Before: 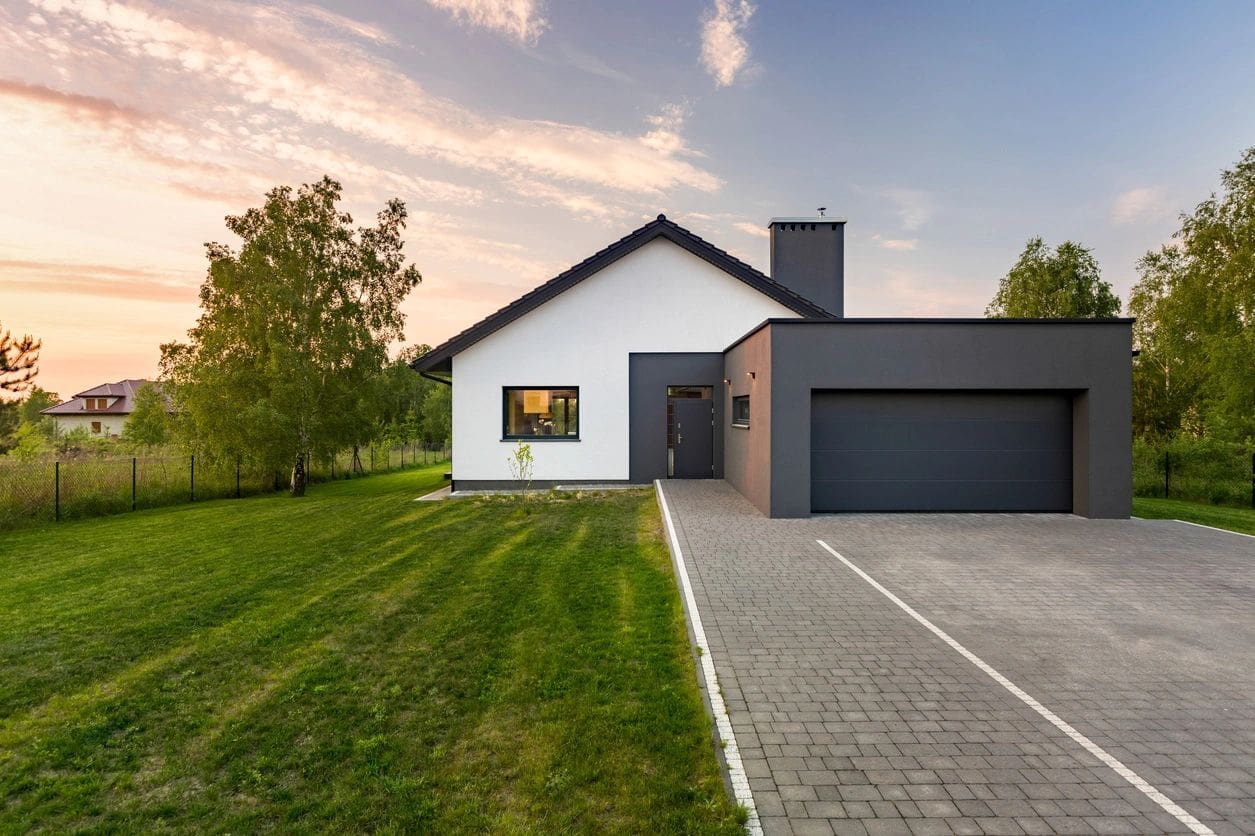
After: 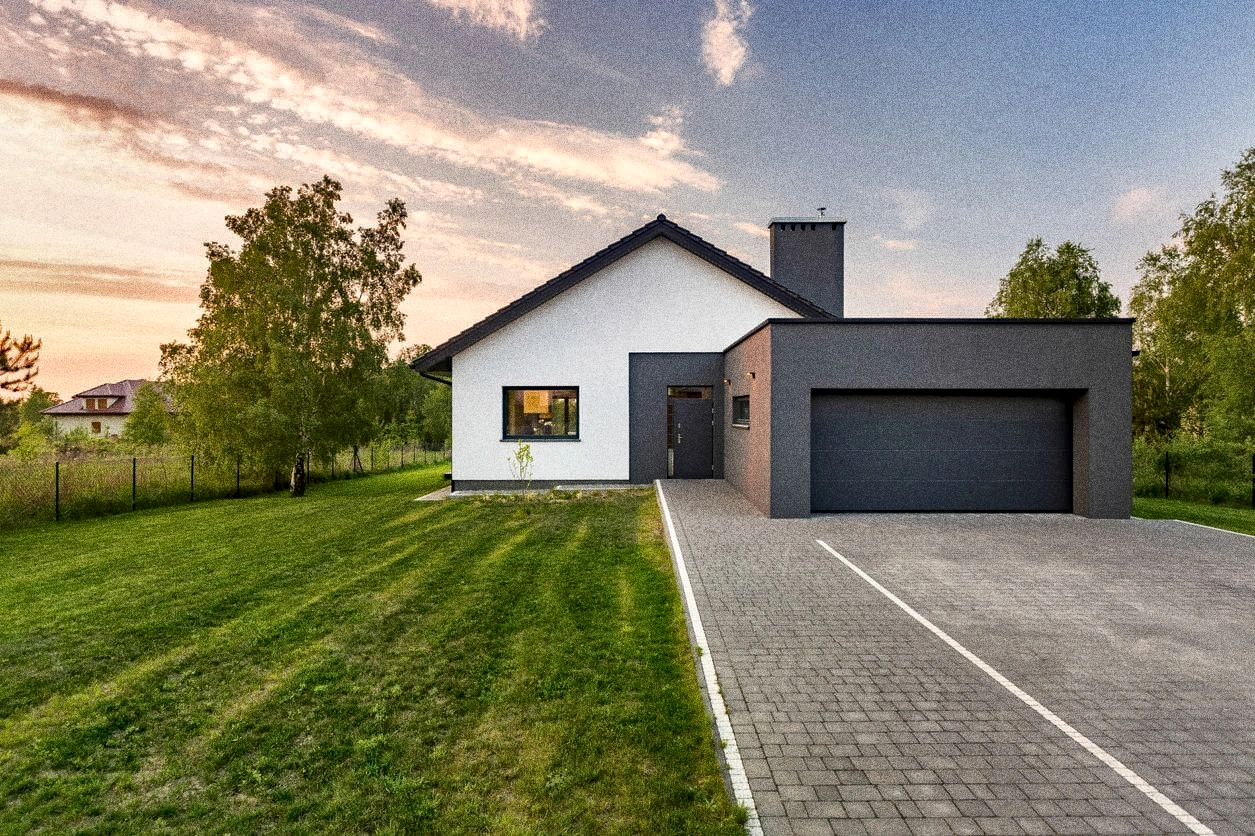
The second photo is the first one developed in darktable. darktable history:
grain: coarseness 10.62 ISO, strength 55.56%
shadows and highlights: low approximation 0.01, soften with gaussian
local contrast: mode bilateral grid, contrast 20, coarseness 50, detail 144%, midtone range 0.2
